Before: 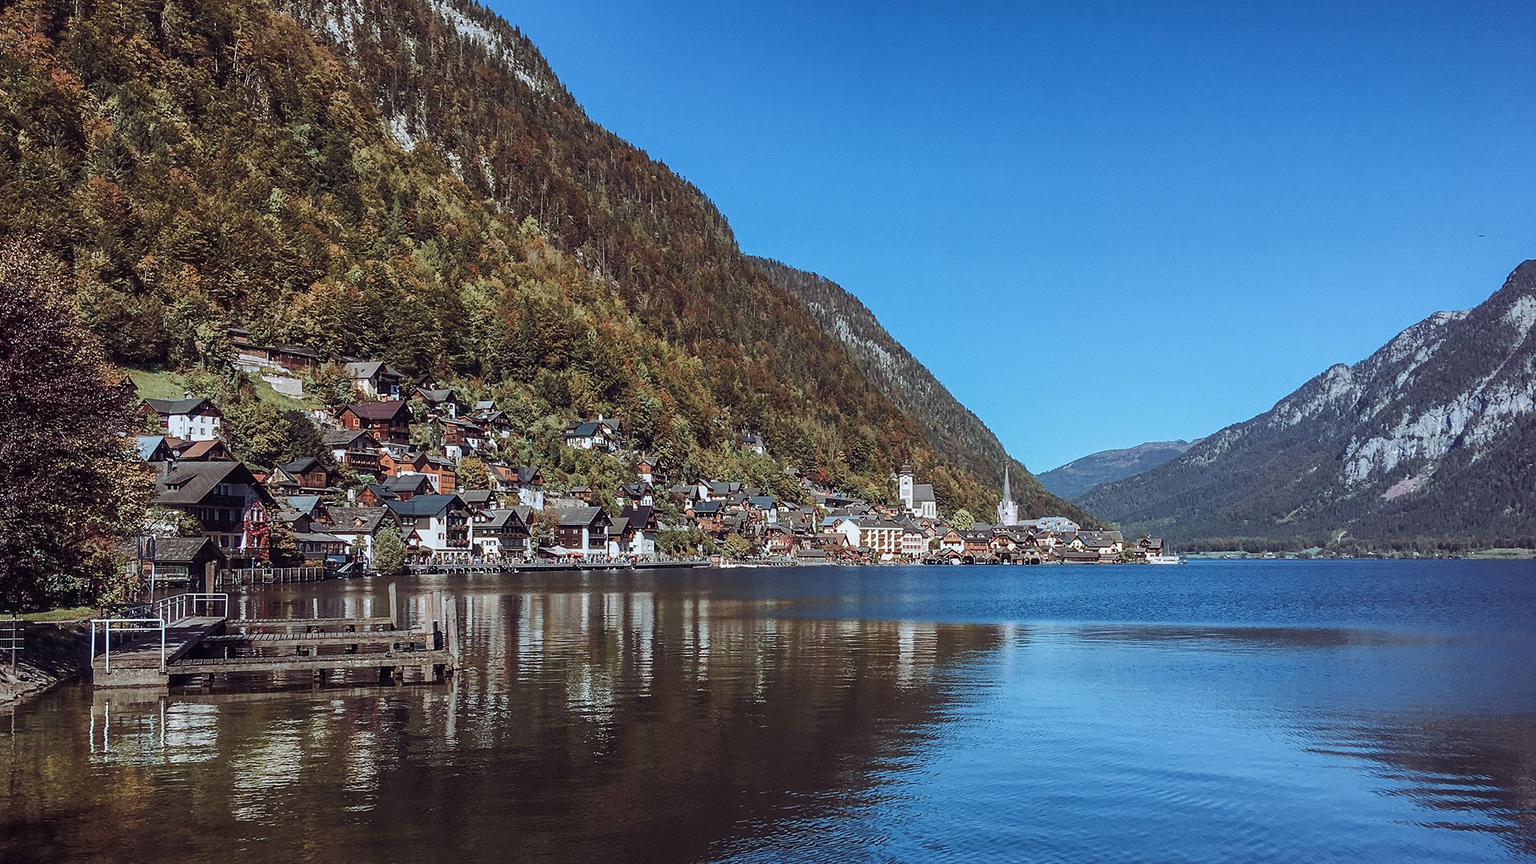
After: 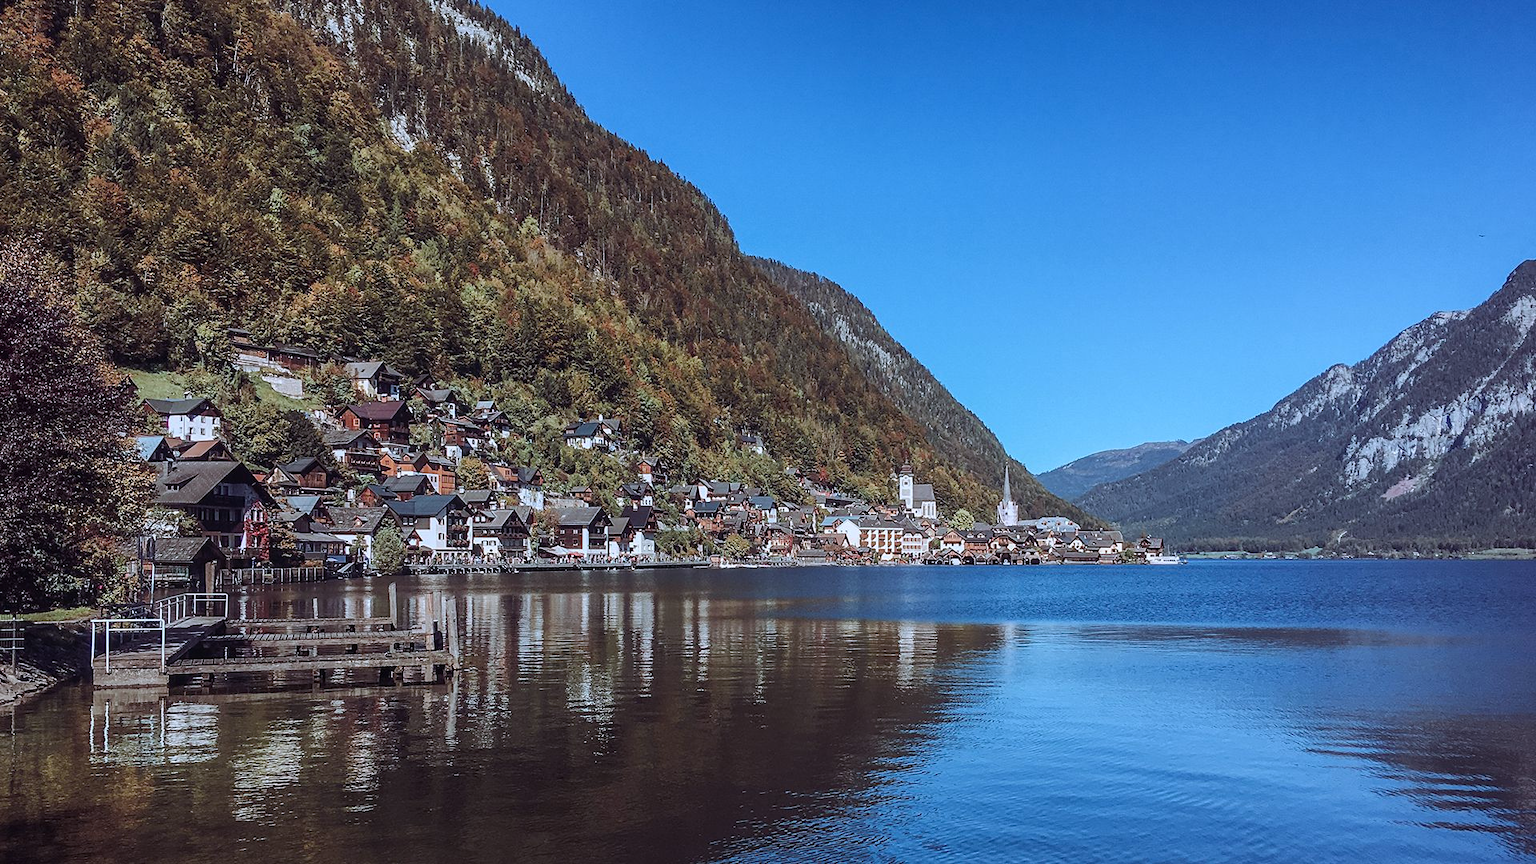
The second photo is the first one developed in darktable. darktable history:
color calibration: illuminant as shot in camera, x 0.358, y 0.373, temperature 4628.91 K
bloom: size 13.65%, threshold 98.39%, strength 4.82%
